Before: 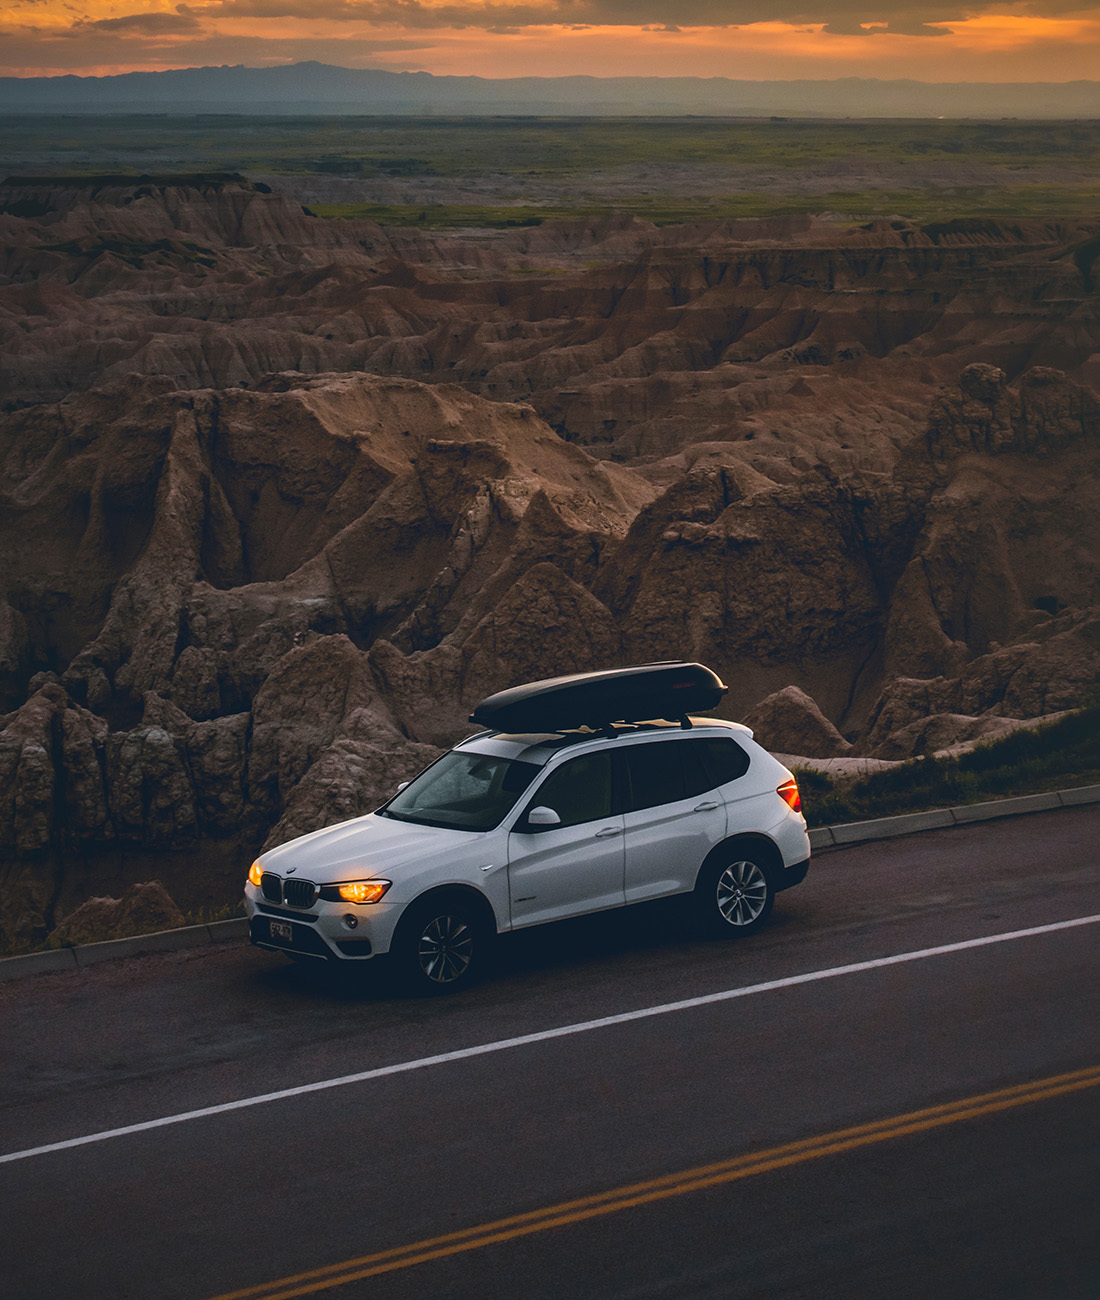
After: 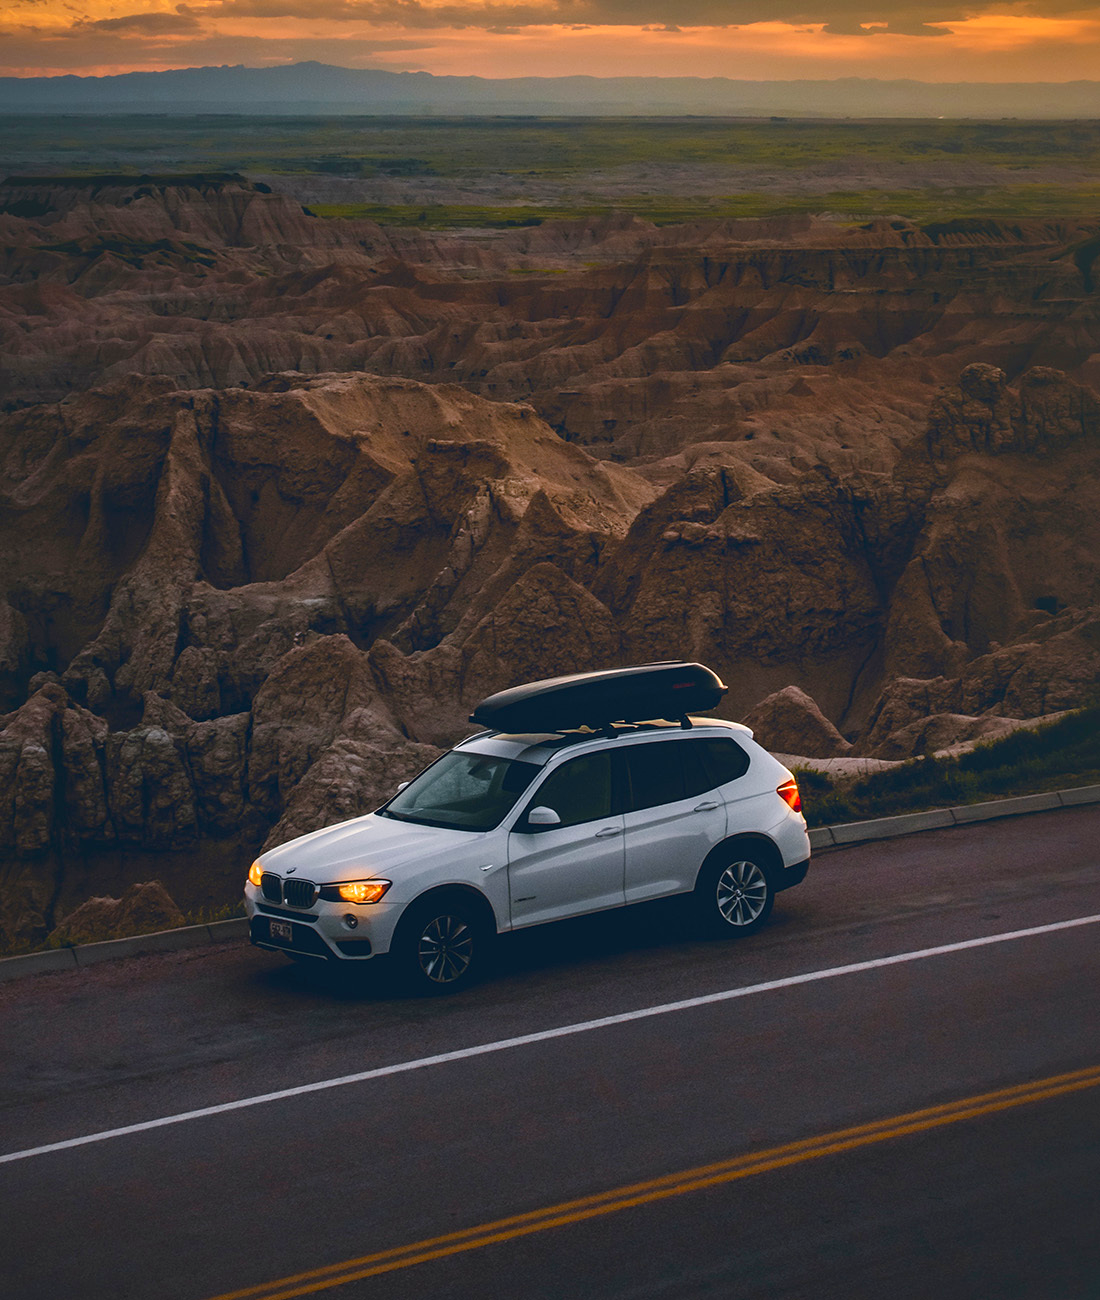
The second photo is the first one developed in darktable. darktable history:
exposure: exposure 0.161 EV, compensate highlight preservation false
color balance rgb: perceptual saturation grading › global saturation 20%, perceptual saturation grading › highlights -25%, perceptual saturation grading › shadows 25%
